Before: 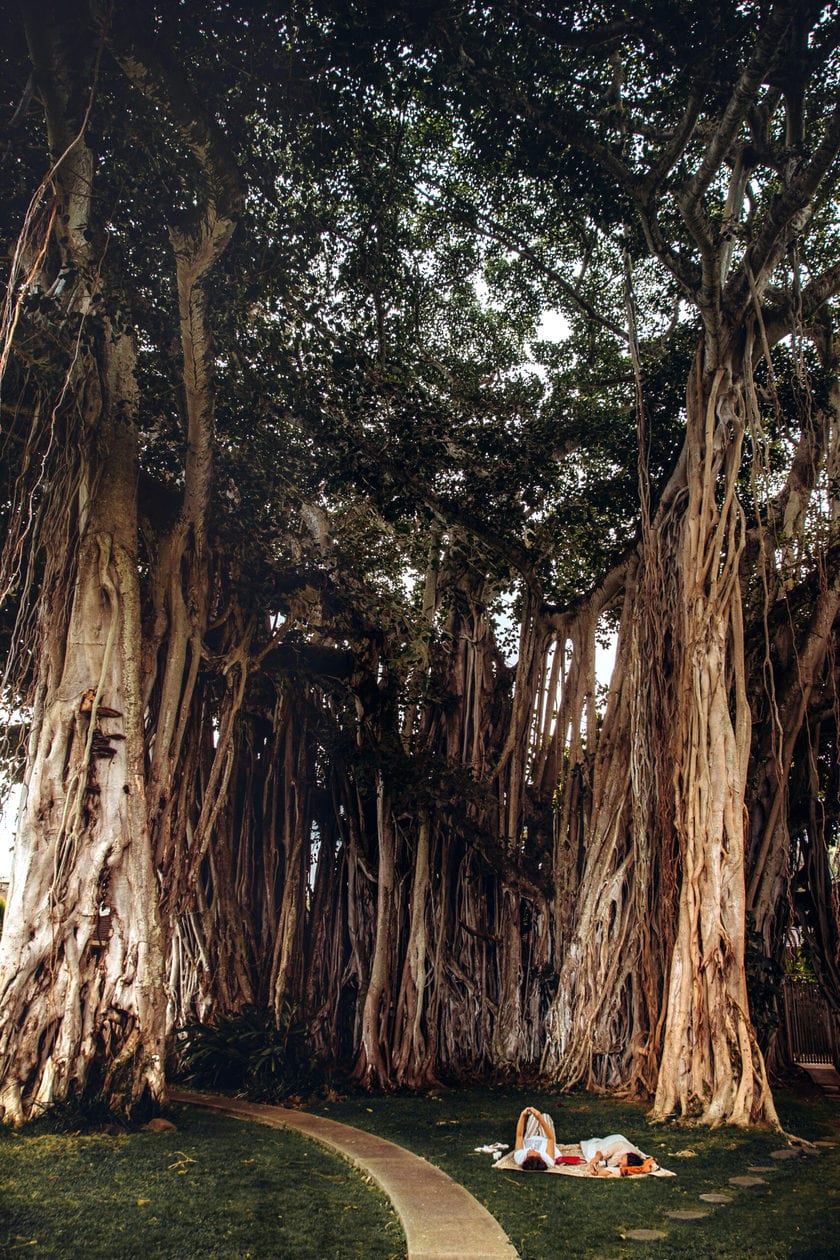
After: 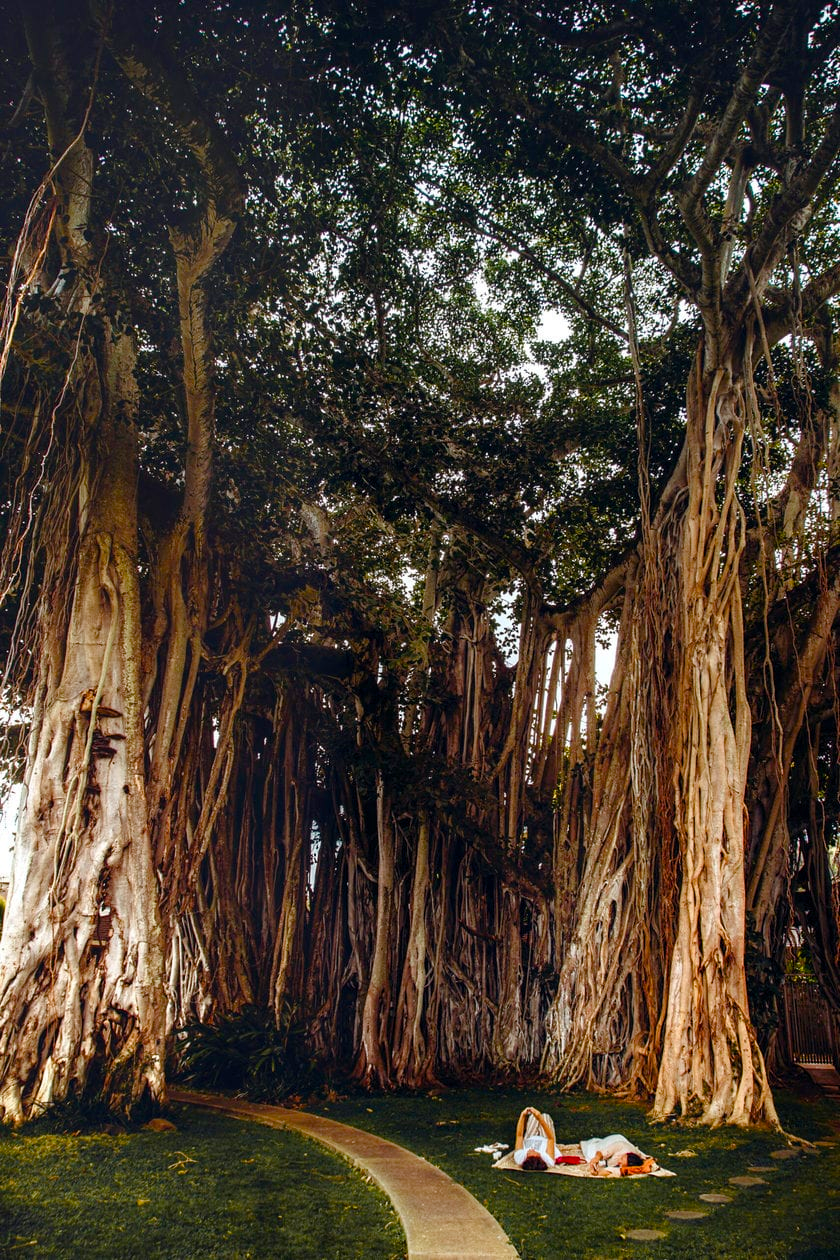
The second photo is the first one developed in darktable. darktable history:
color balance rgb: perceptual saturation grading › global saturation 0.855%, perceptual saturation grading › mid-tones 6.255%, perceptual saturation grading › shadows 72.01%
